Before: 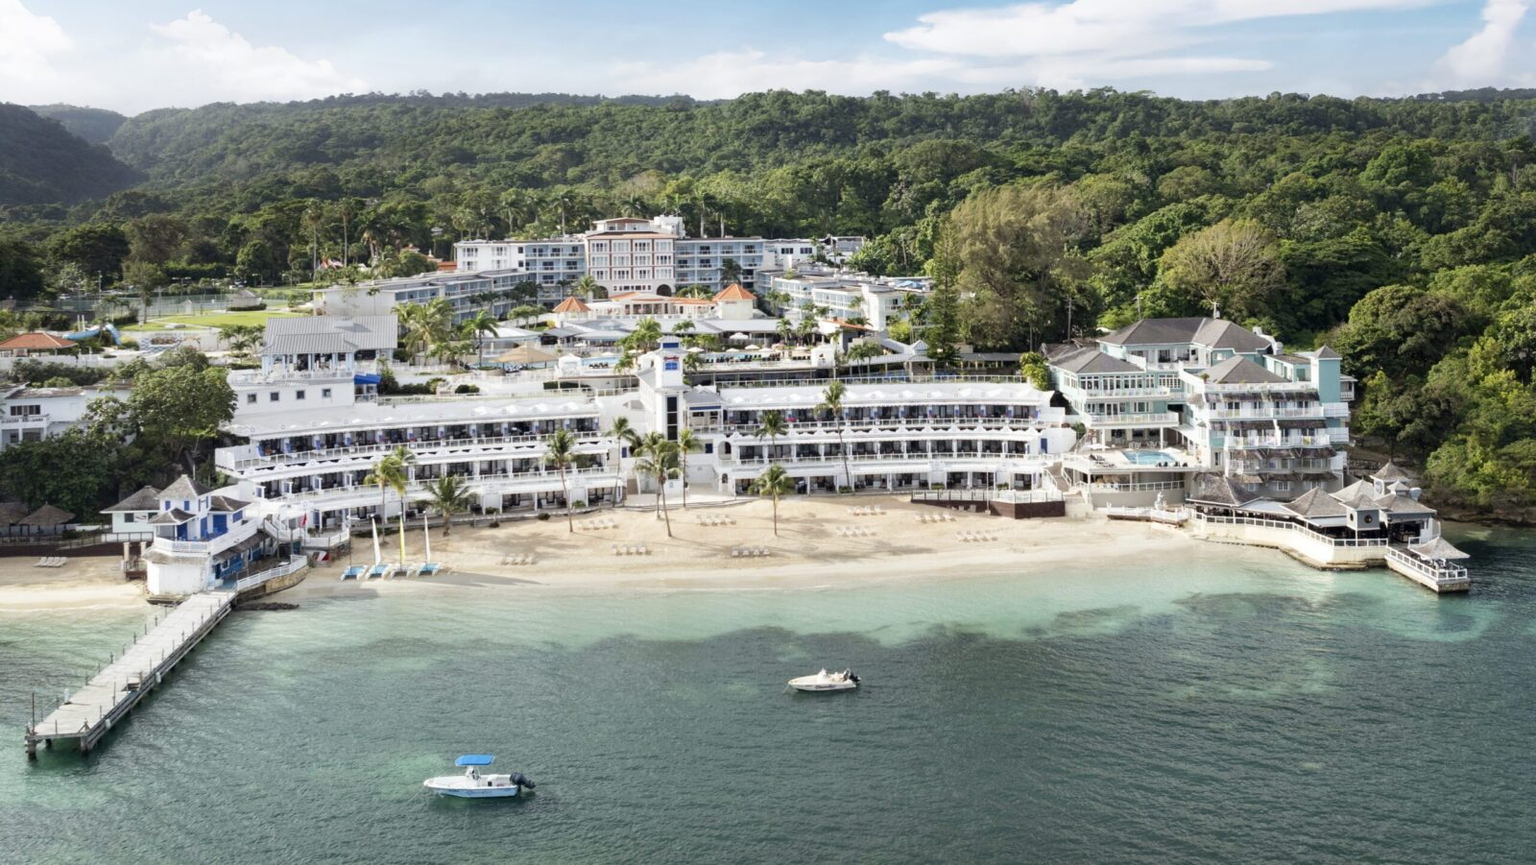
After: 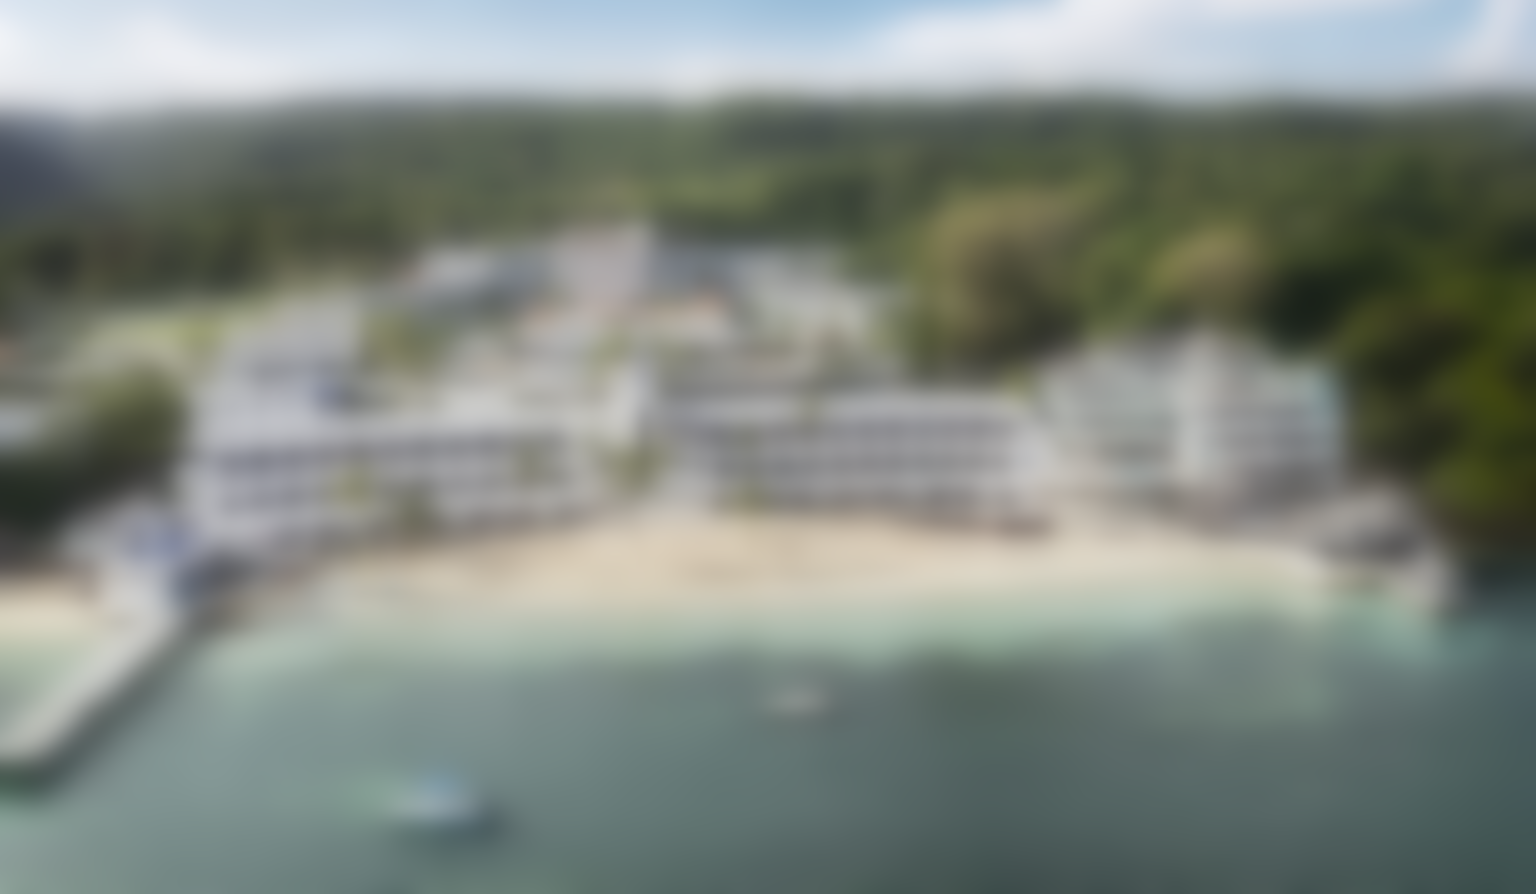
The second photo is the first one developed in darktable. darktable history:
shadows and highlights: shadows -88.03, highlights -35.45, shadows color adjustment 99.15%, highlights color adjustment 0%, soften with gaussian
crop and rotate: left 3.238%
lowpass: radius 16, unbound 0
